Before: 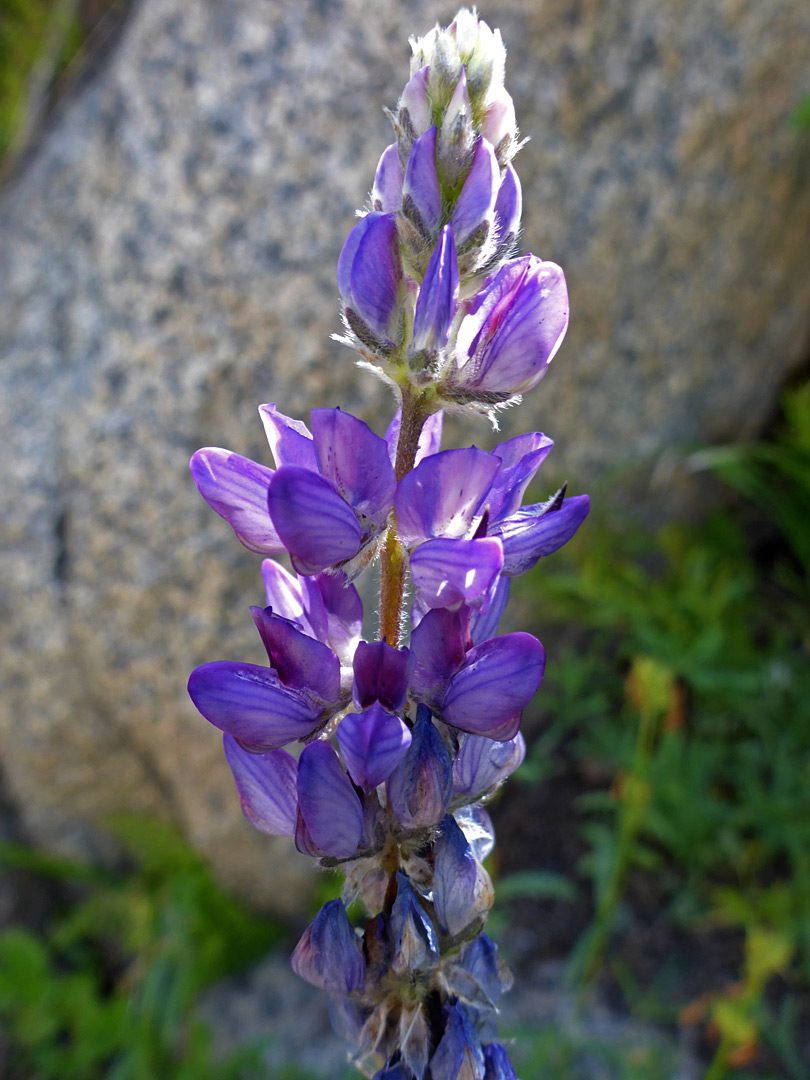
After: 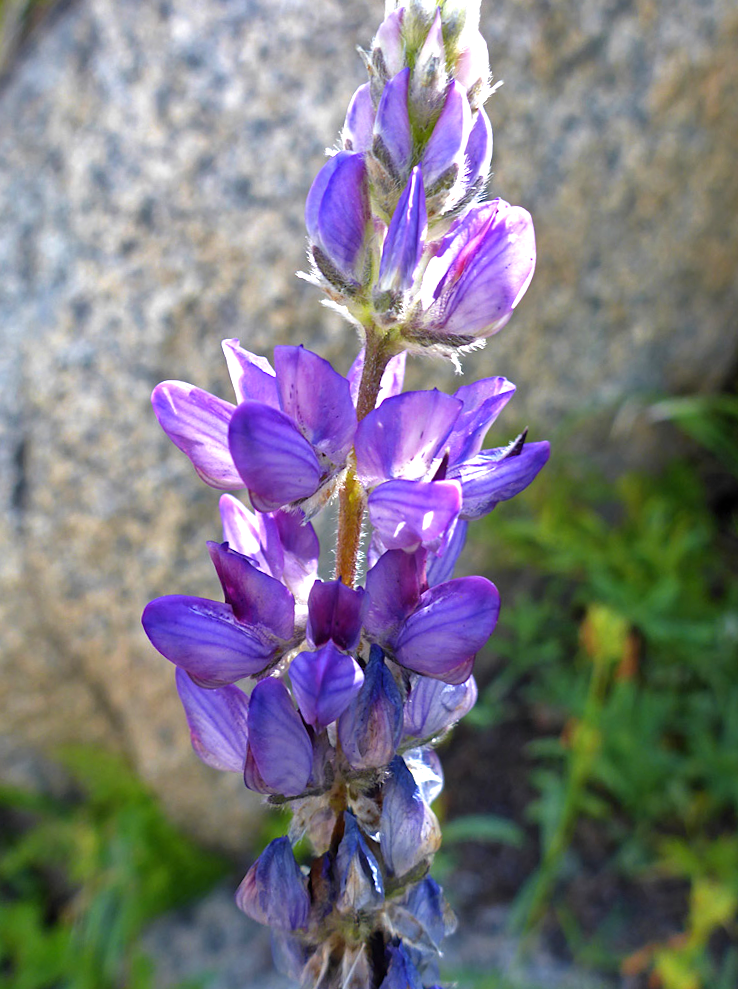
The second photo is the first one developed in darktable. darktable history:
crop and rotate: angle -1.95°, left 3.093%, top 3.633%, right 1.661%, bottom 0.611%
exposure: black level correction 0, exposure 0.693 EV, compensate exposure bias true, compensate highlight preservation false
tone equalizer: mask exposure compensation -0.498 EV
